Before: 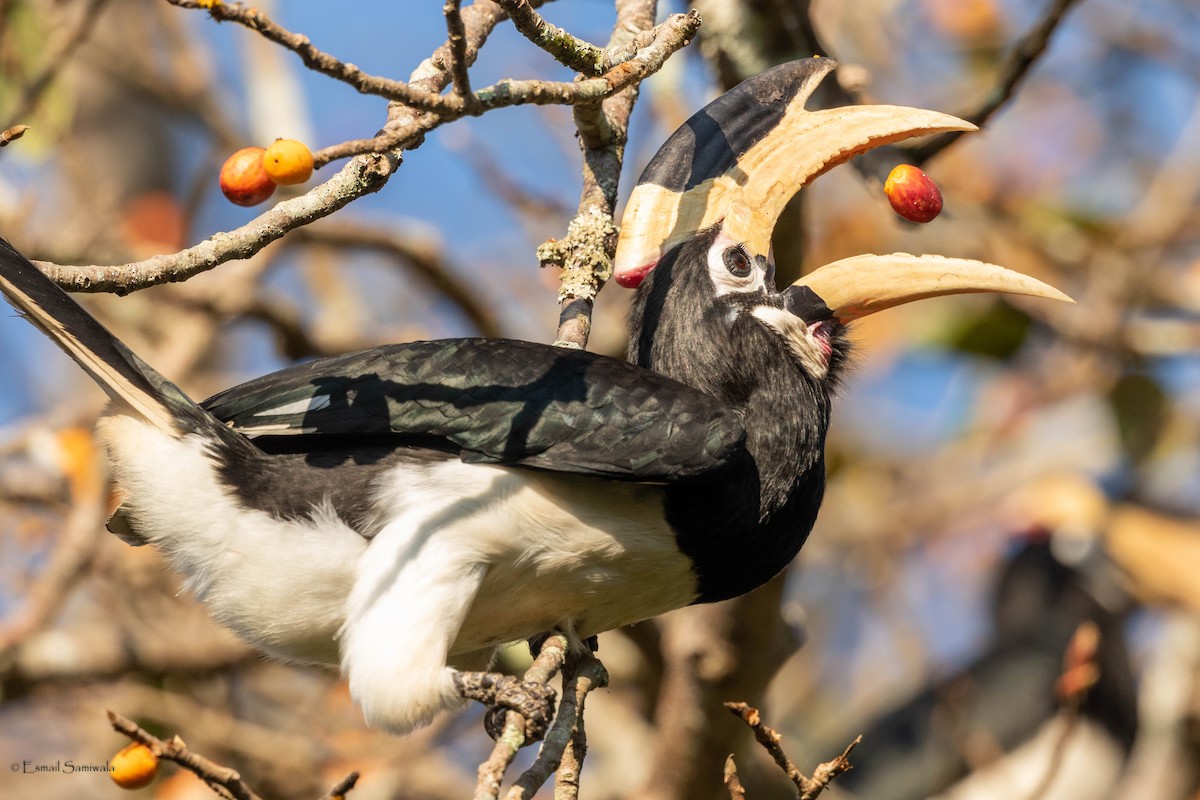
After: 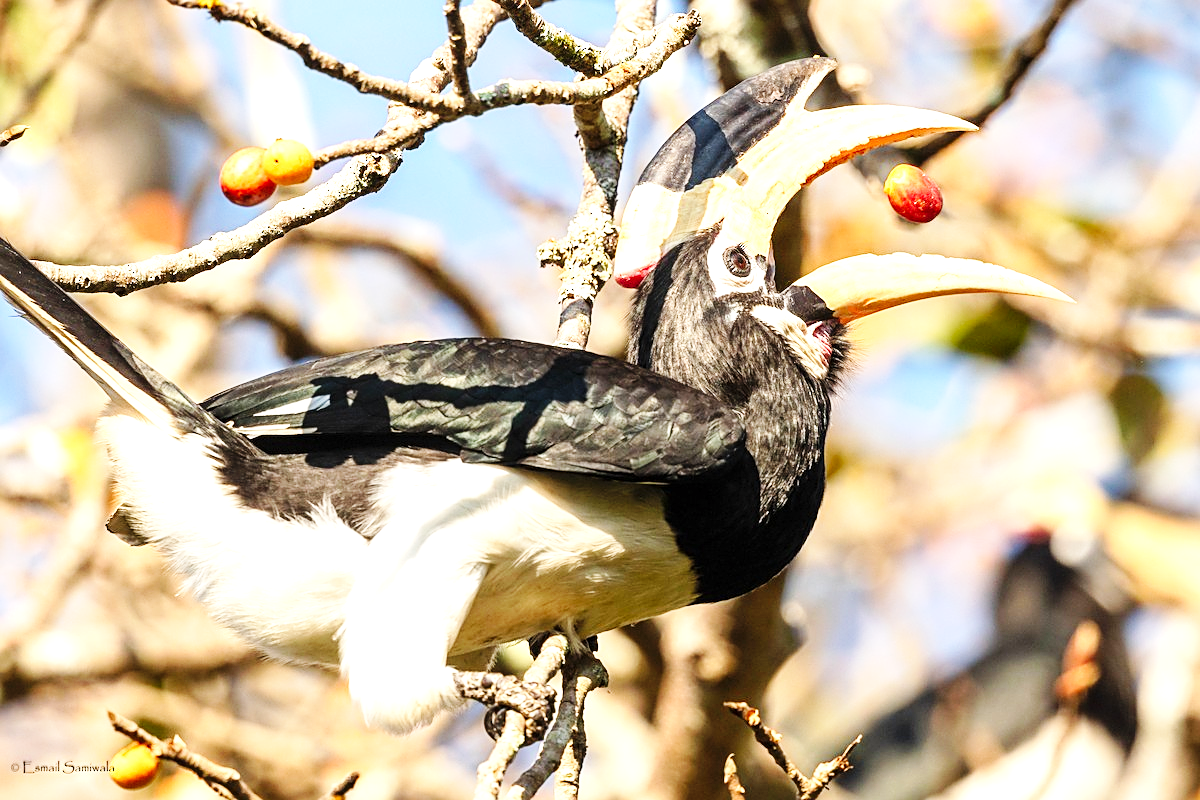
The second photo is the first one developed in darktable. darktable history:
exposure: exposure 1 EV, compensate exposure bias true, compensate highlight preservation false
sharpen: on, module defaults
base curve: curves: ch0 [(0, 0) (0.032, 0.025) (0.121, 0.166) (0.206, 0.329) (0.605, 0.79) (1, 1)], preserve colors none
